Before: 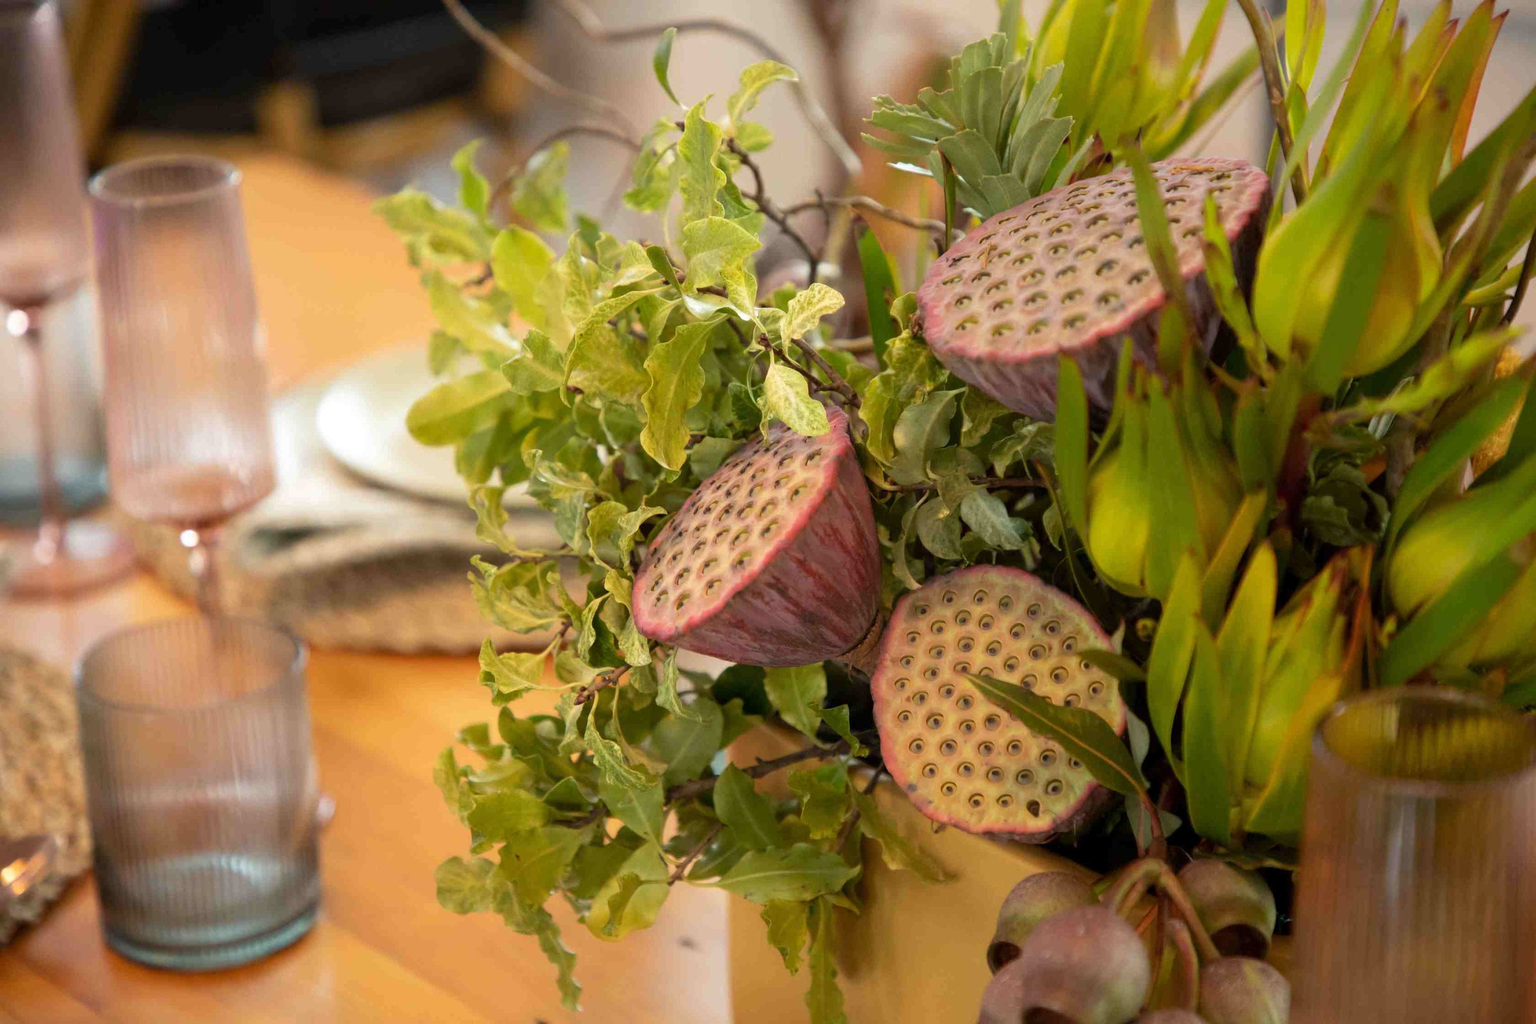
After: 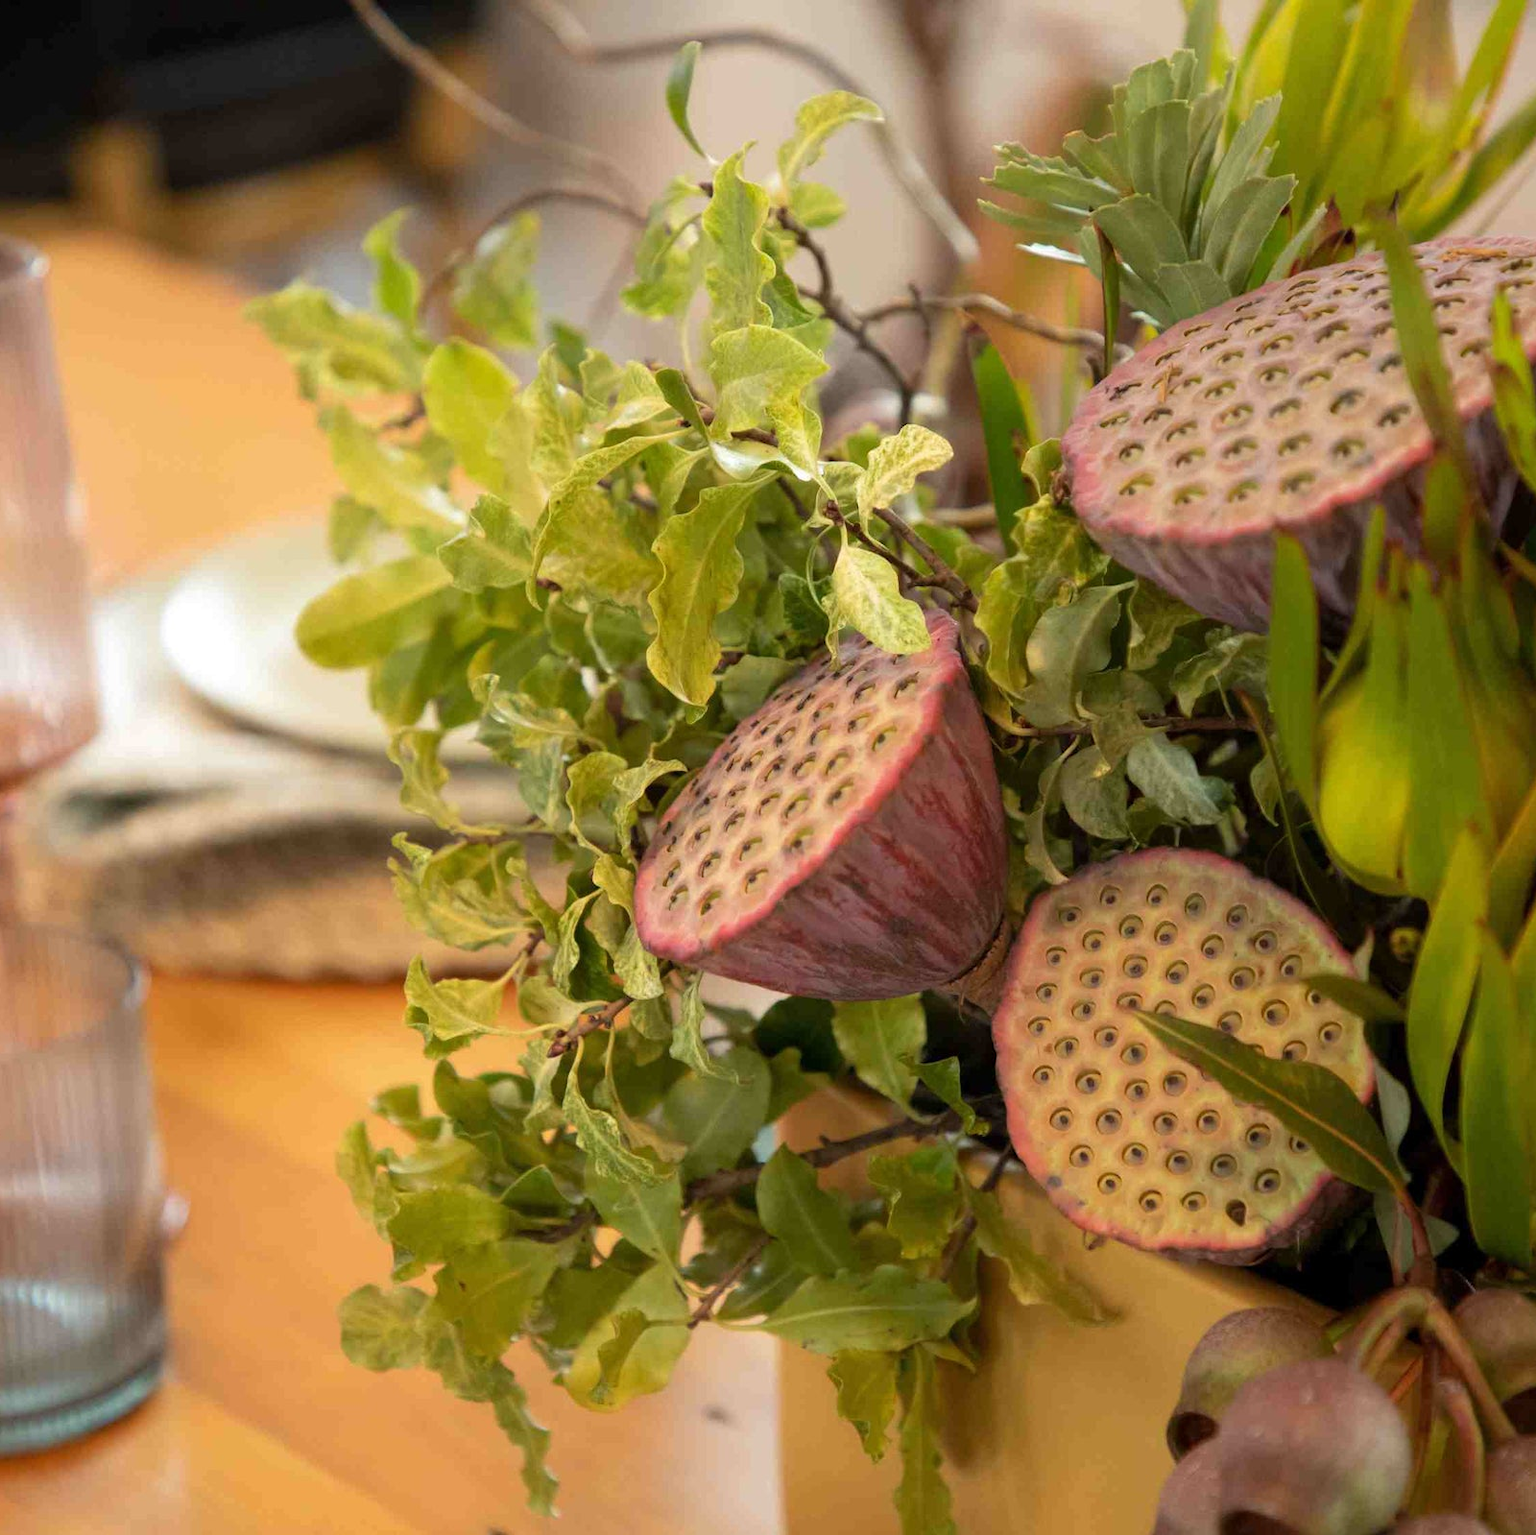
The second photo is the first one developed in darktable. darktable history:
crop and rotate: left 13.641%, right 19.691%
